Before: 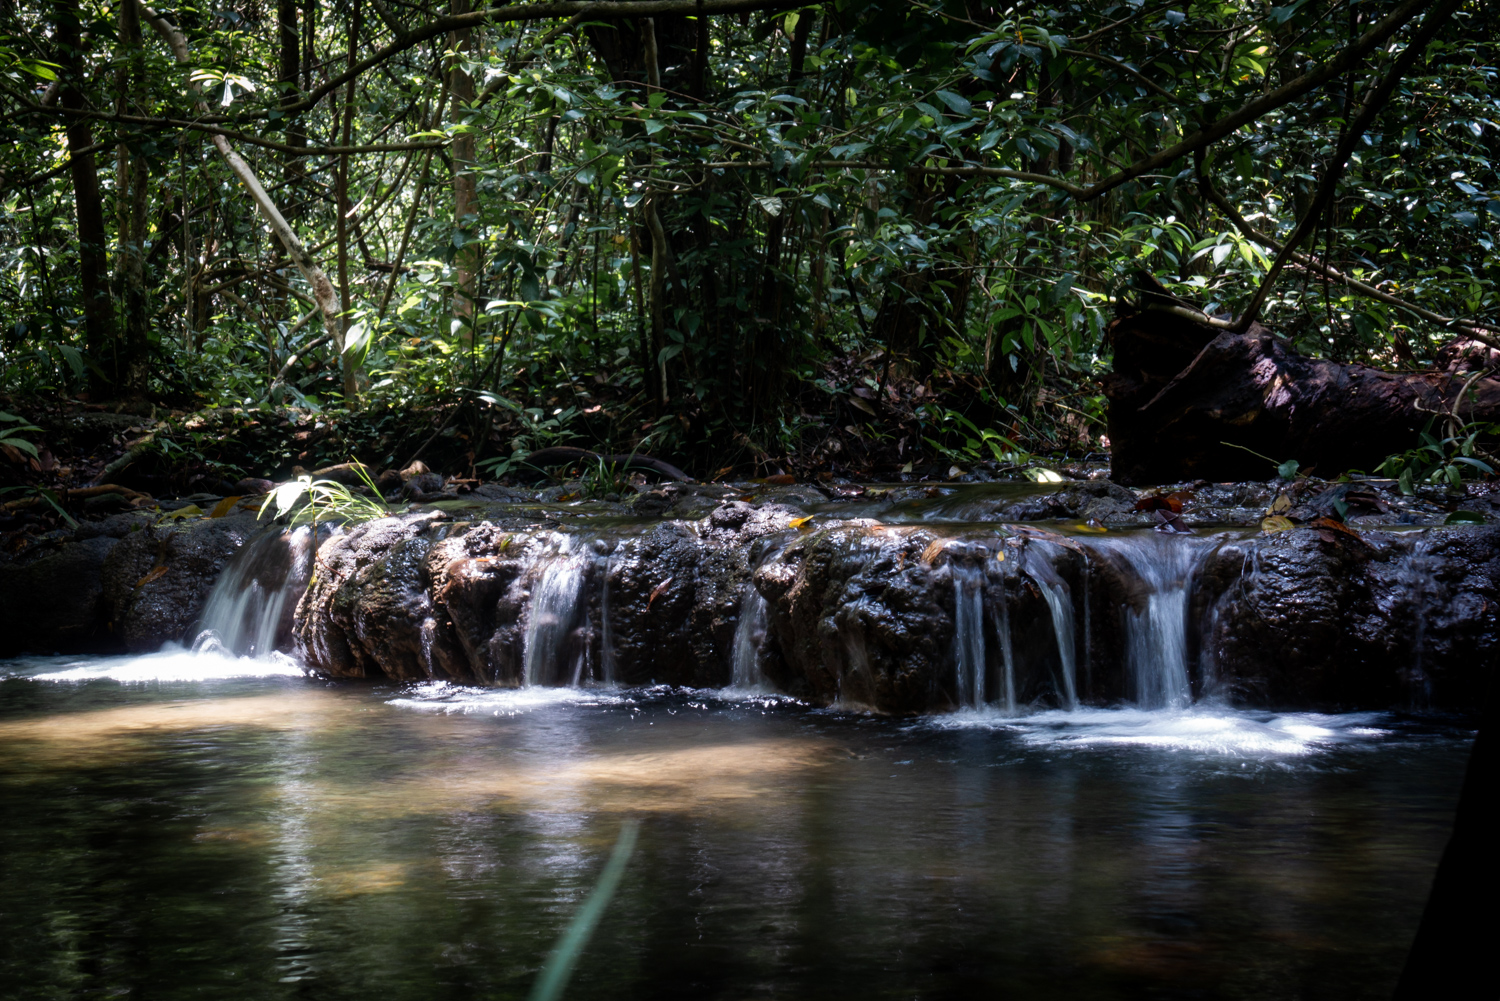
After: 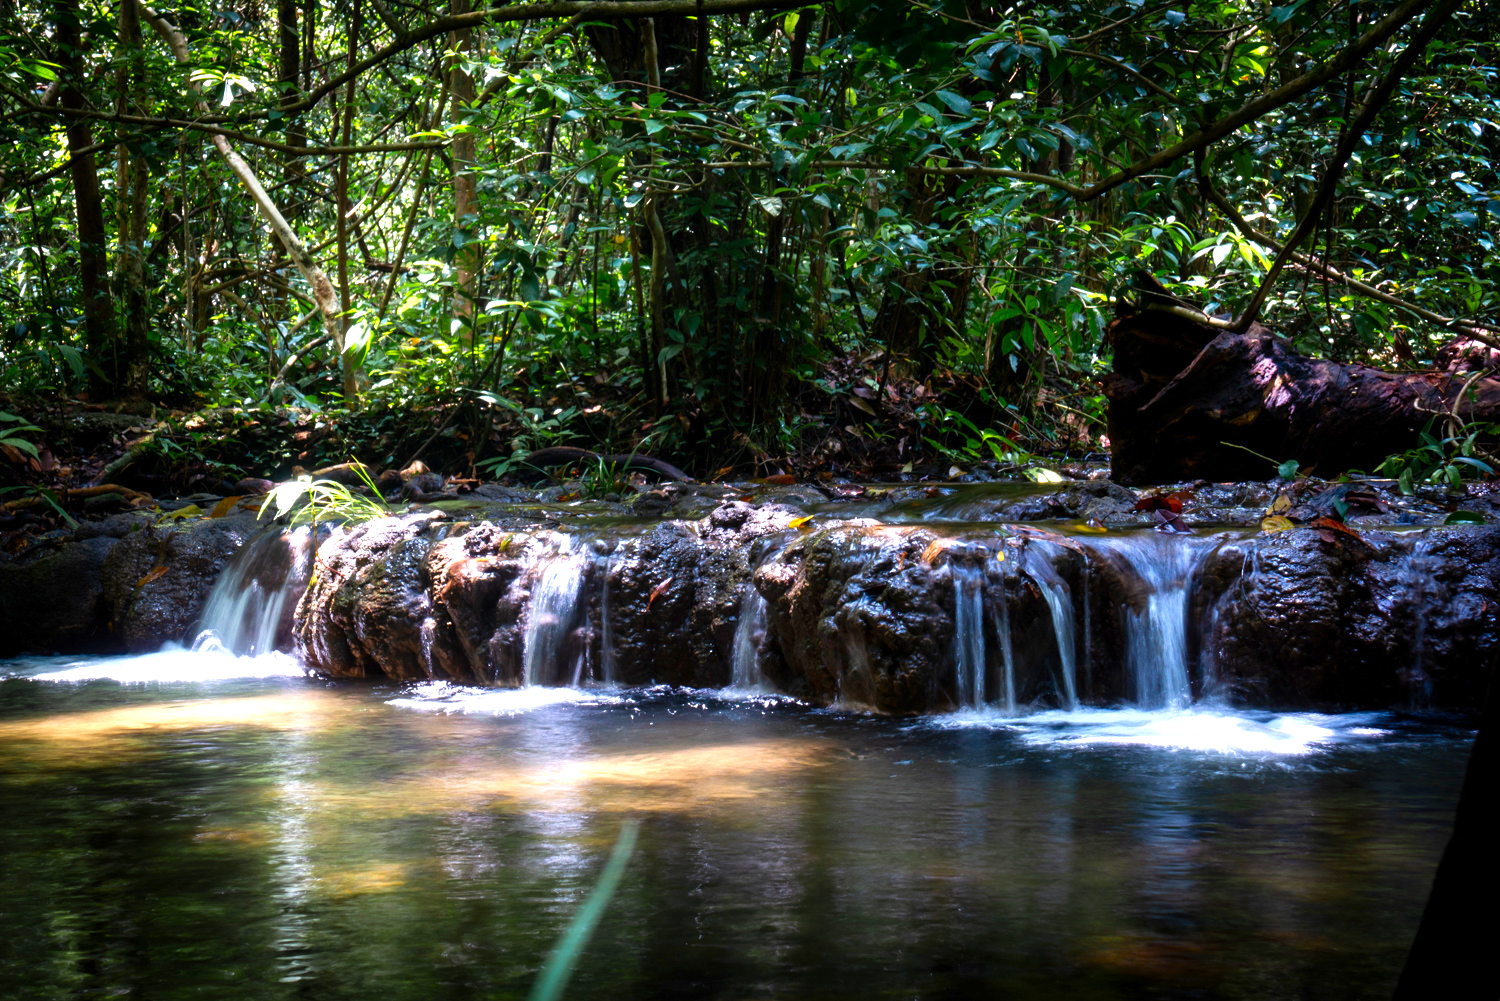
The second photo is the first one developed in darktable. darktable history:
sharpen: radius 2.913, amount 0.869, threshold 47.443
exposure: exposure 0.797 EV, compensate exposure bias true, compensate highlight preservation false
contrast brightness saturation: saturation 0.499
